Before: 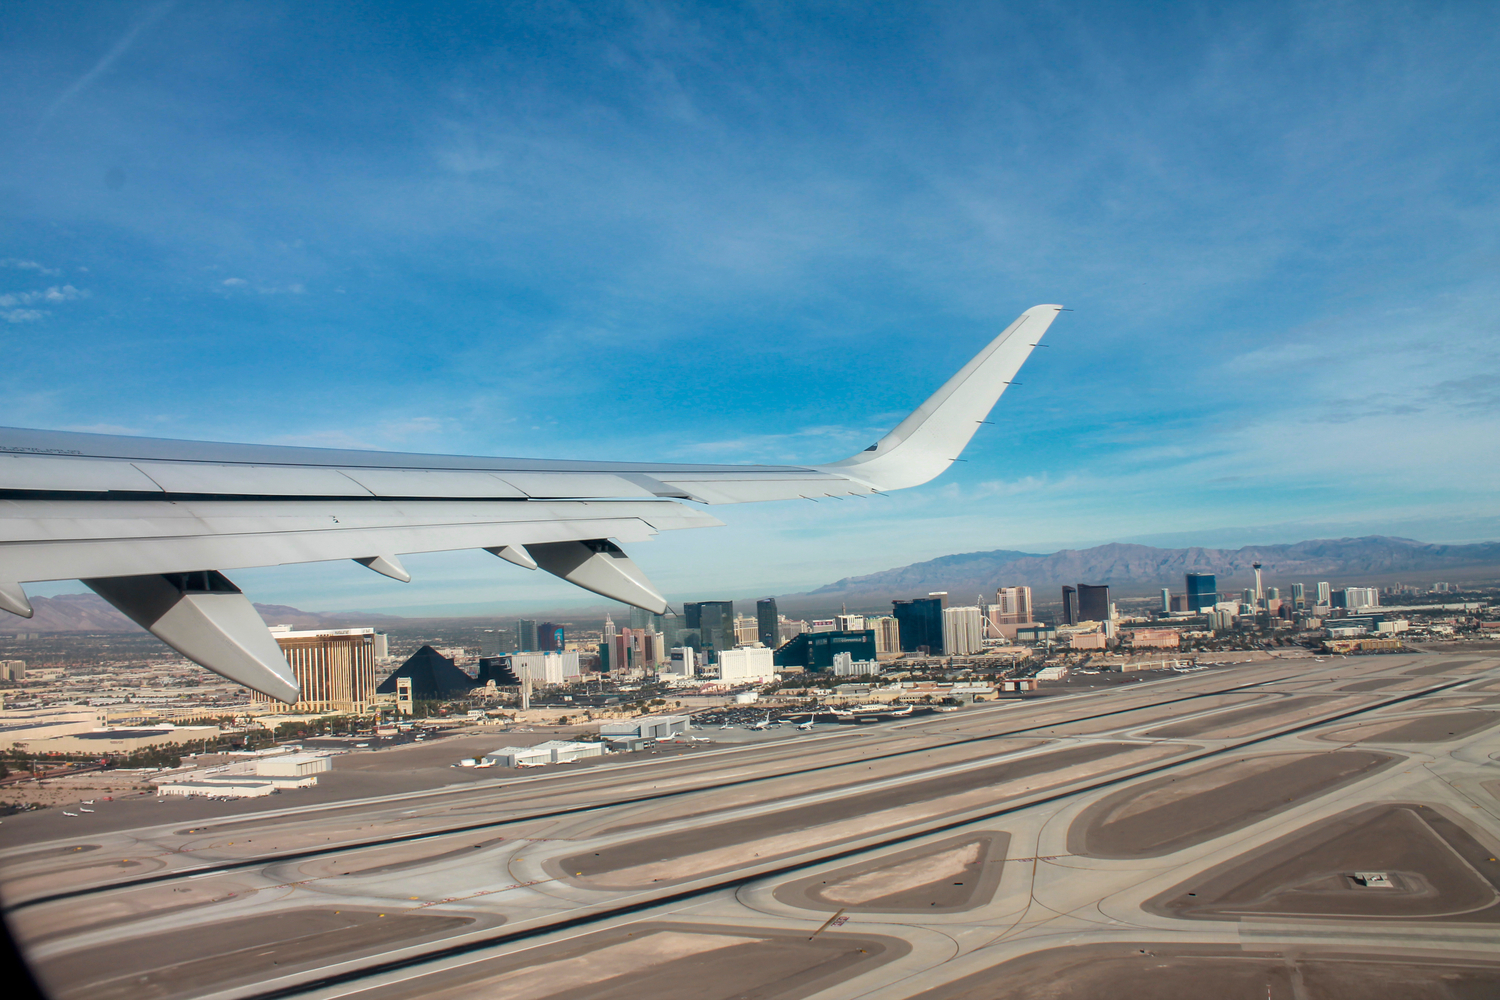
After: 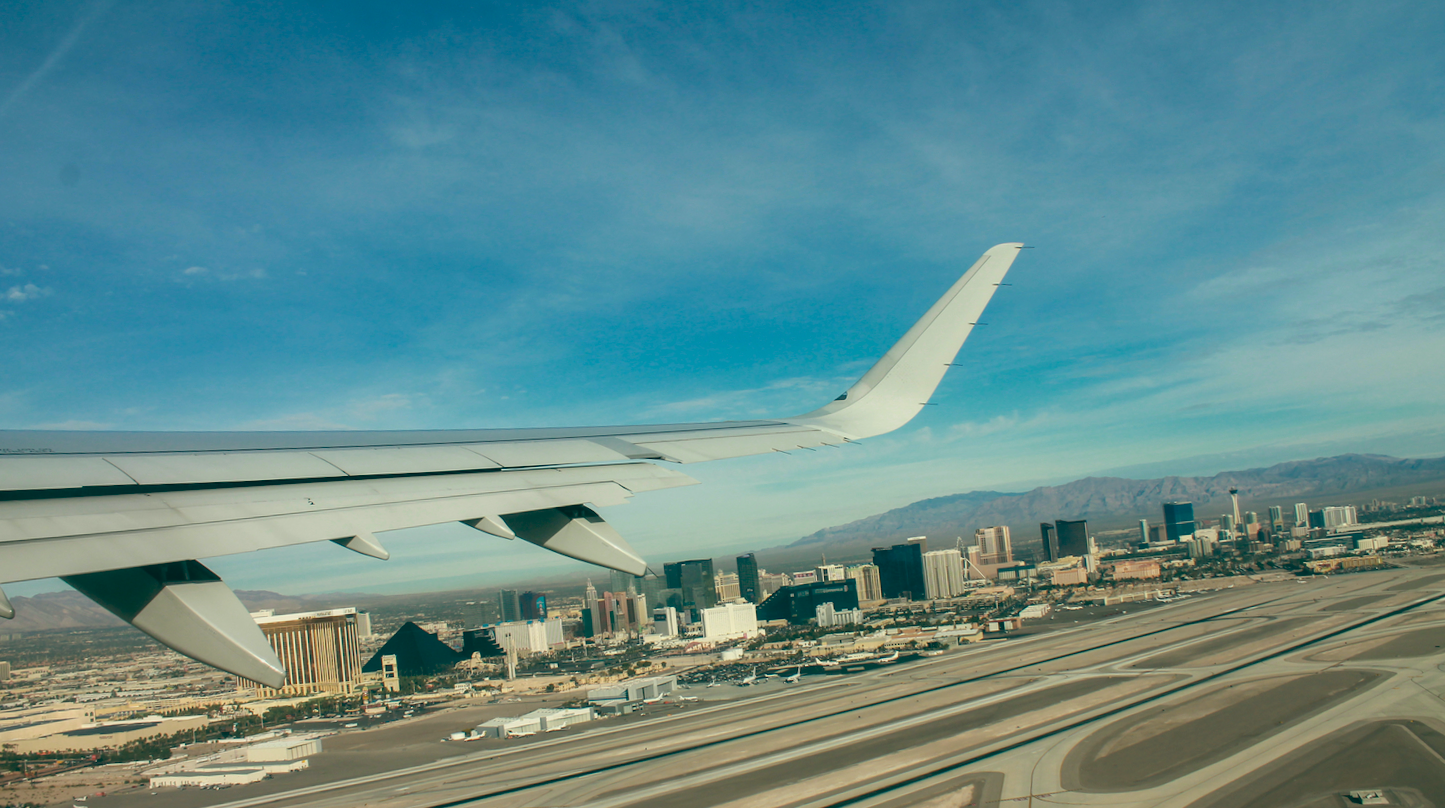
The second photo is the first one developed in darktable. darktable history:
crop and rotate: top 0%, bottom 11.49%
color balance: lift [1.005, 0.99, 1.007, 1.01], gamma [1, 1.034, 1.032, 0.966], gain [0.873, 1.055, 1.067, 0.933]
rotate and perspective: rotation -3.52°, crop left 0.036, crop right 0.964, crop top 0.081, crop bottom 0.919
